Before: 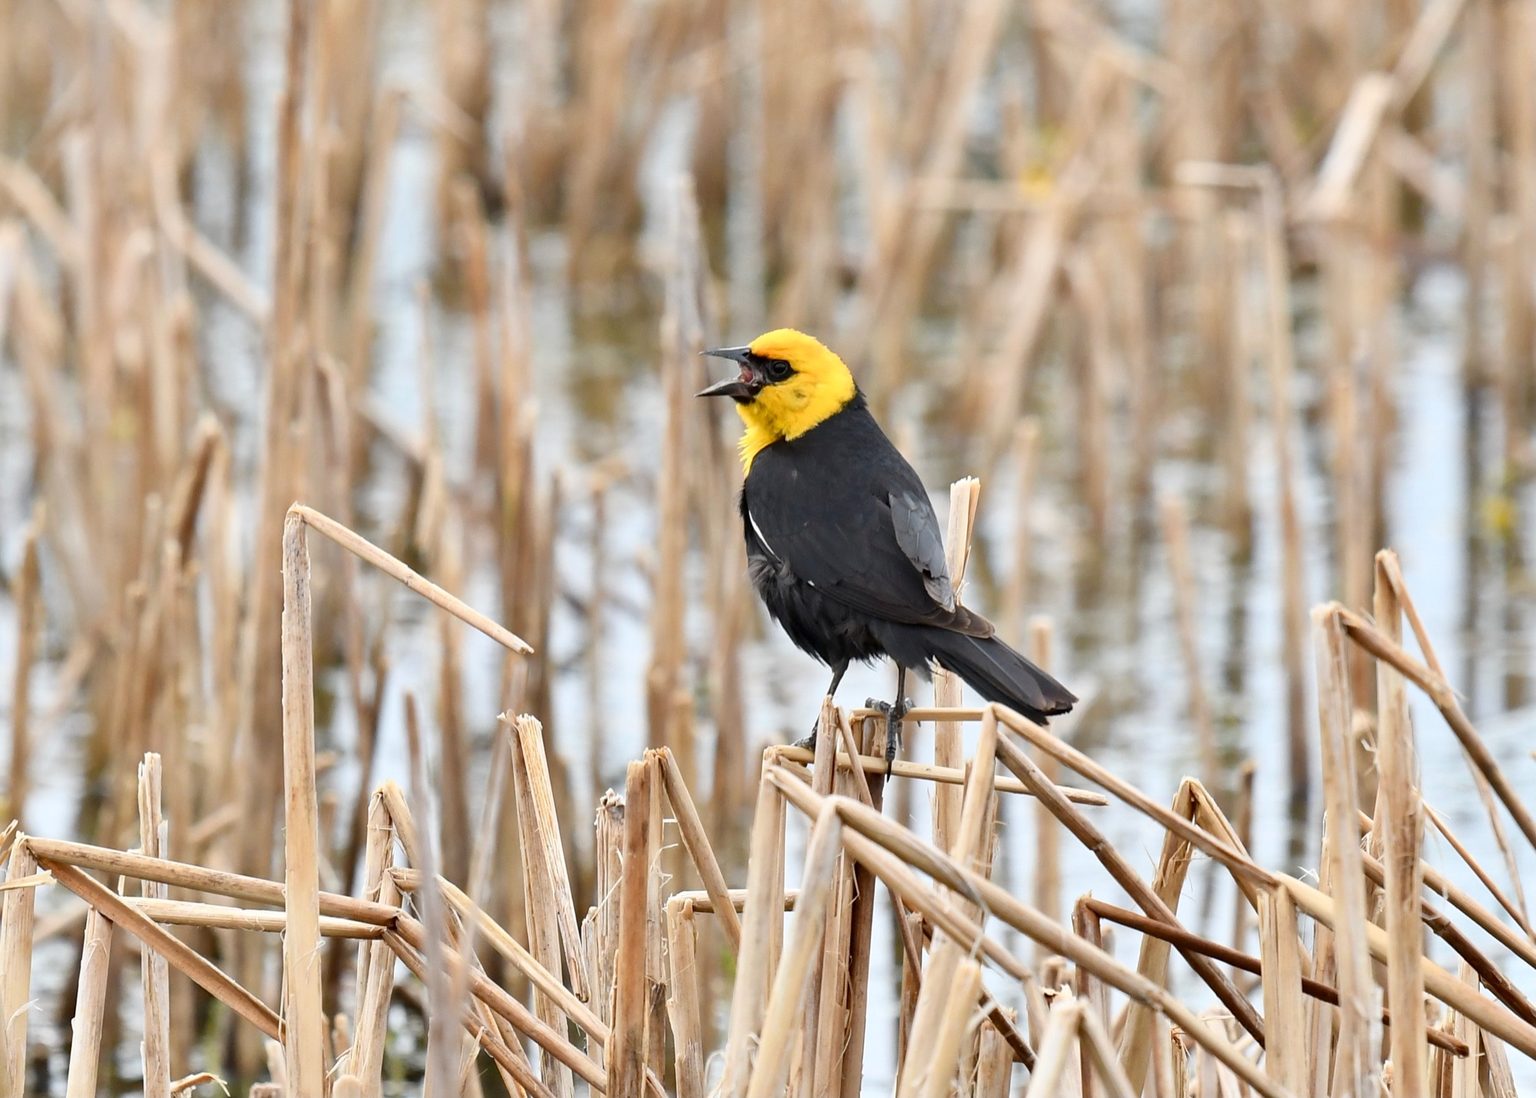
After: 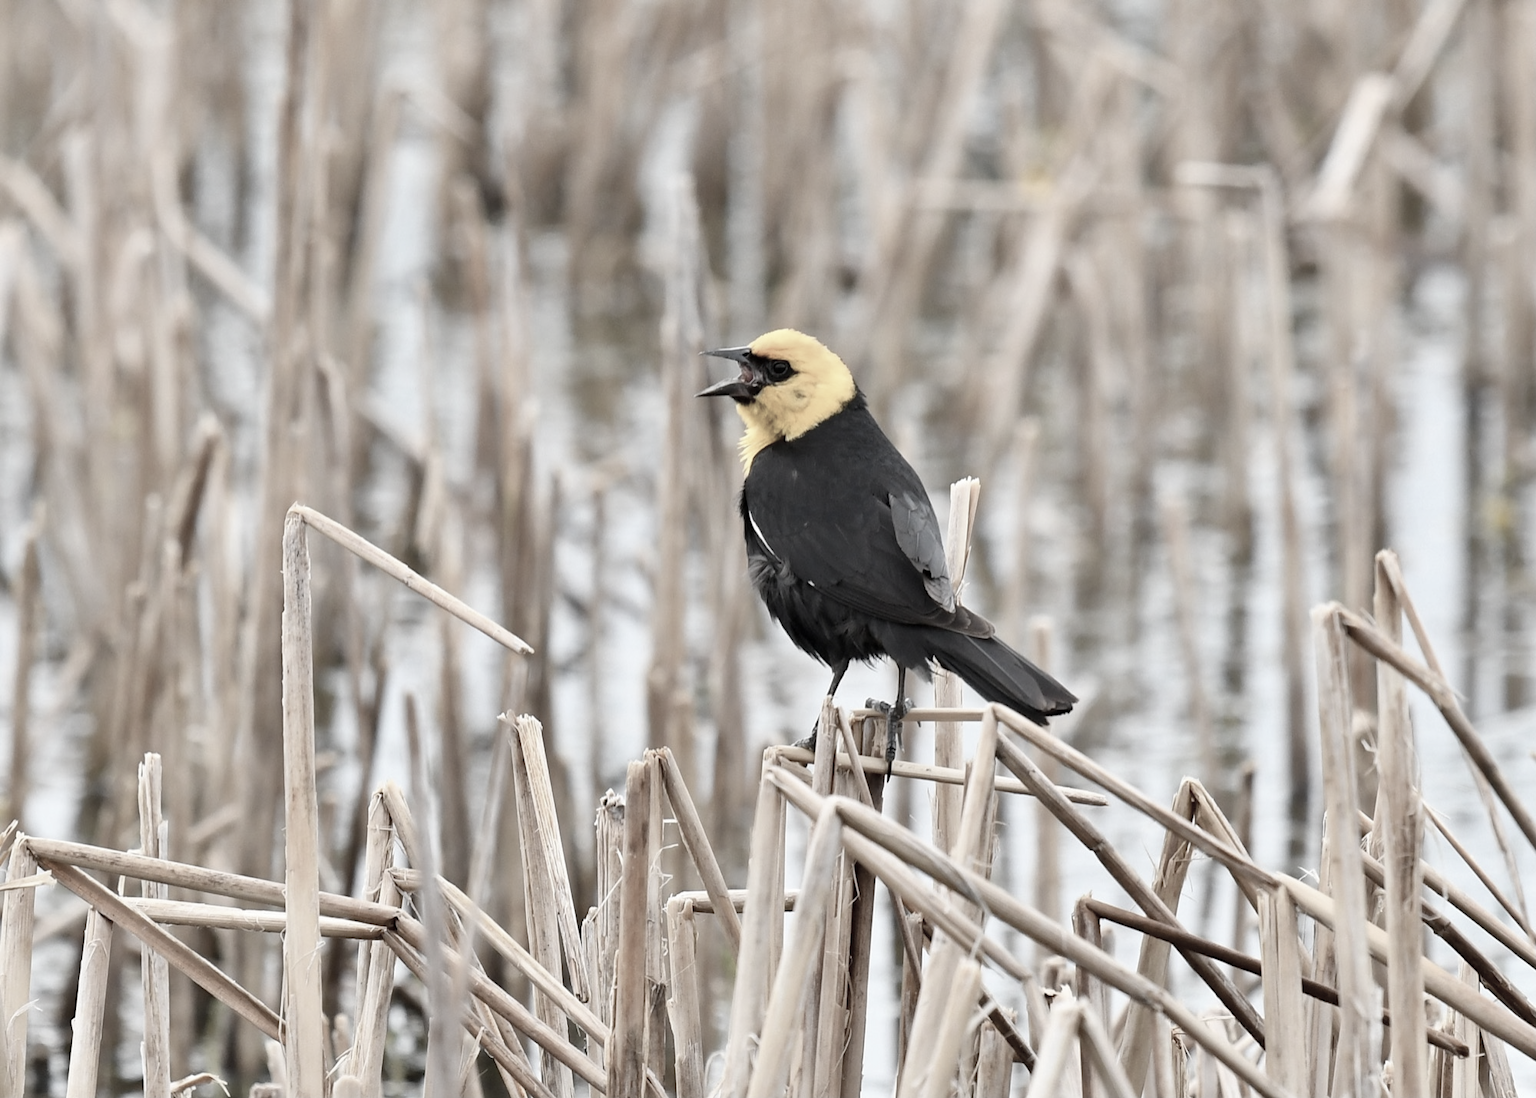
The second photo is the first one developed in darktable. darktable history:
color correction: highlights b* 0.047, saturation 0.337
